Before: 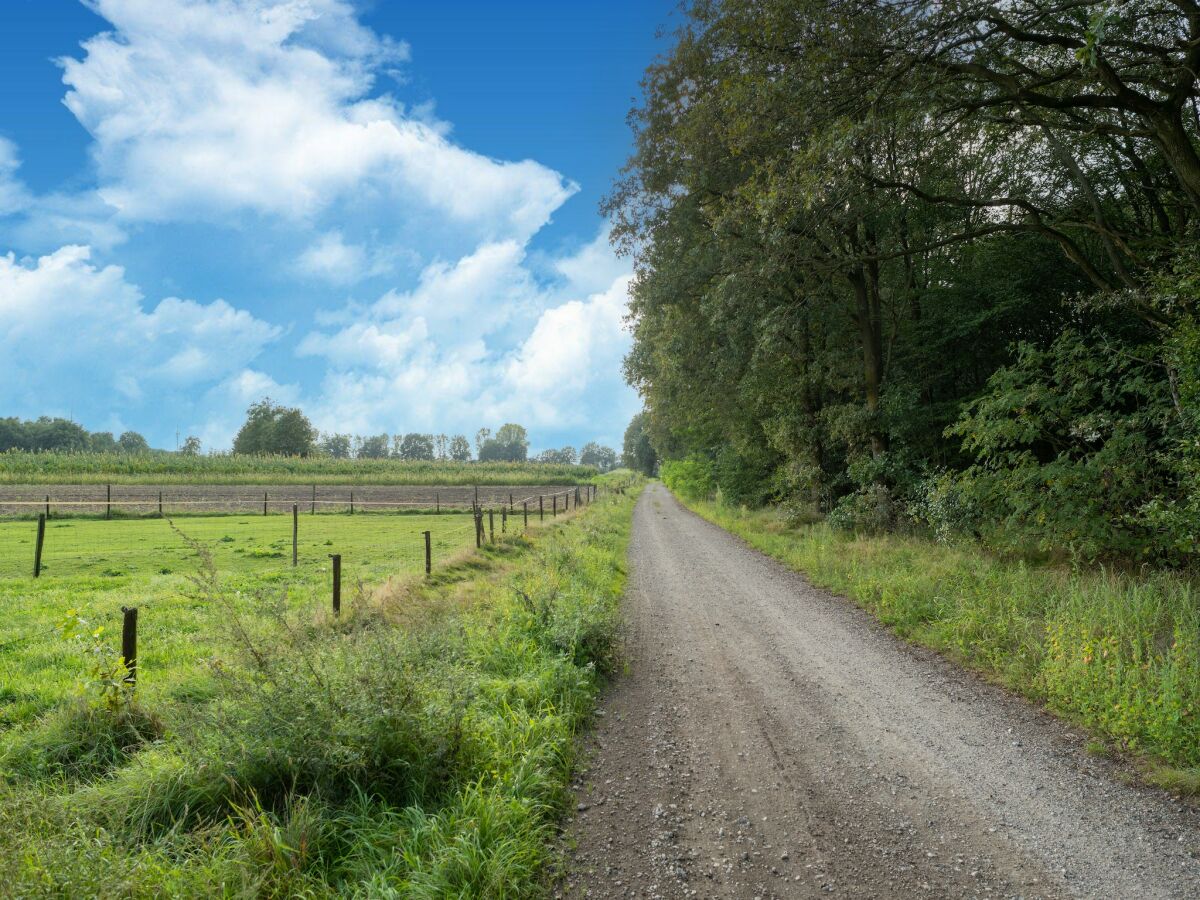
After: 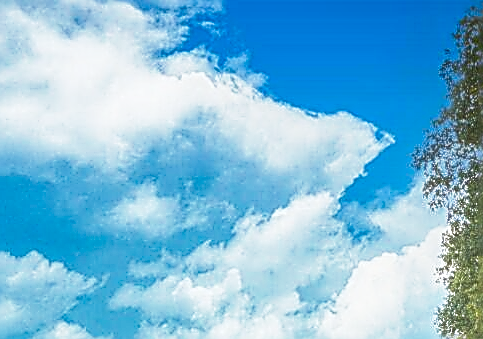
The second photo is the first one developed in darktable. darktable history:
local contrast: highlights 72%, shadows 17%, midtone range 0.193
tone equalizer: on, module defaults
crop: left 15.504%, top 5.429%, right 44.232%, bottom 56.793%
shadows and highlights: soften with gaussian
contrast brightness saturation: brightness -0.249, saturation 0.202
sharpen: amount 1.999
base curve: curves: ch0 [(0, 0) (0.688, 0.865) (1, 1)], preserve colors none
